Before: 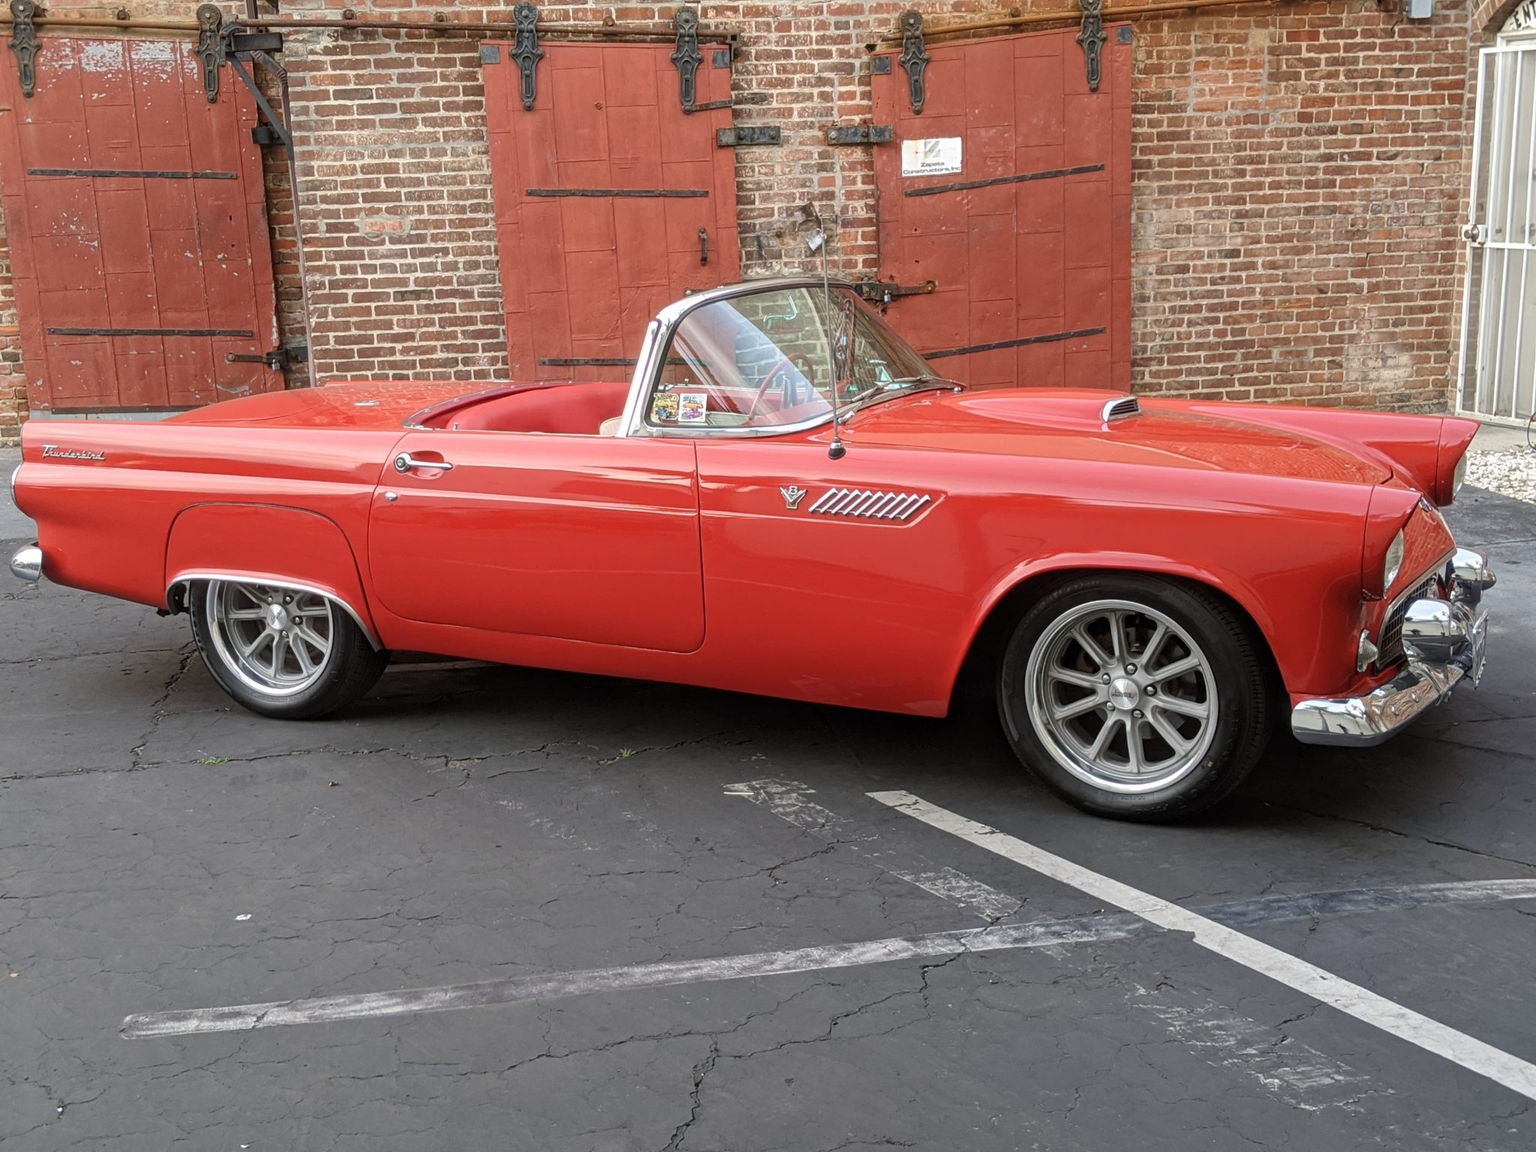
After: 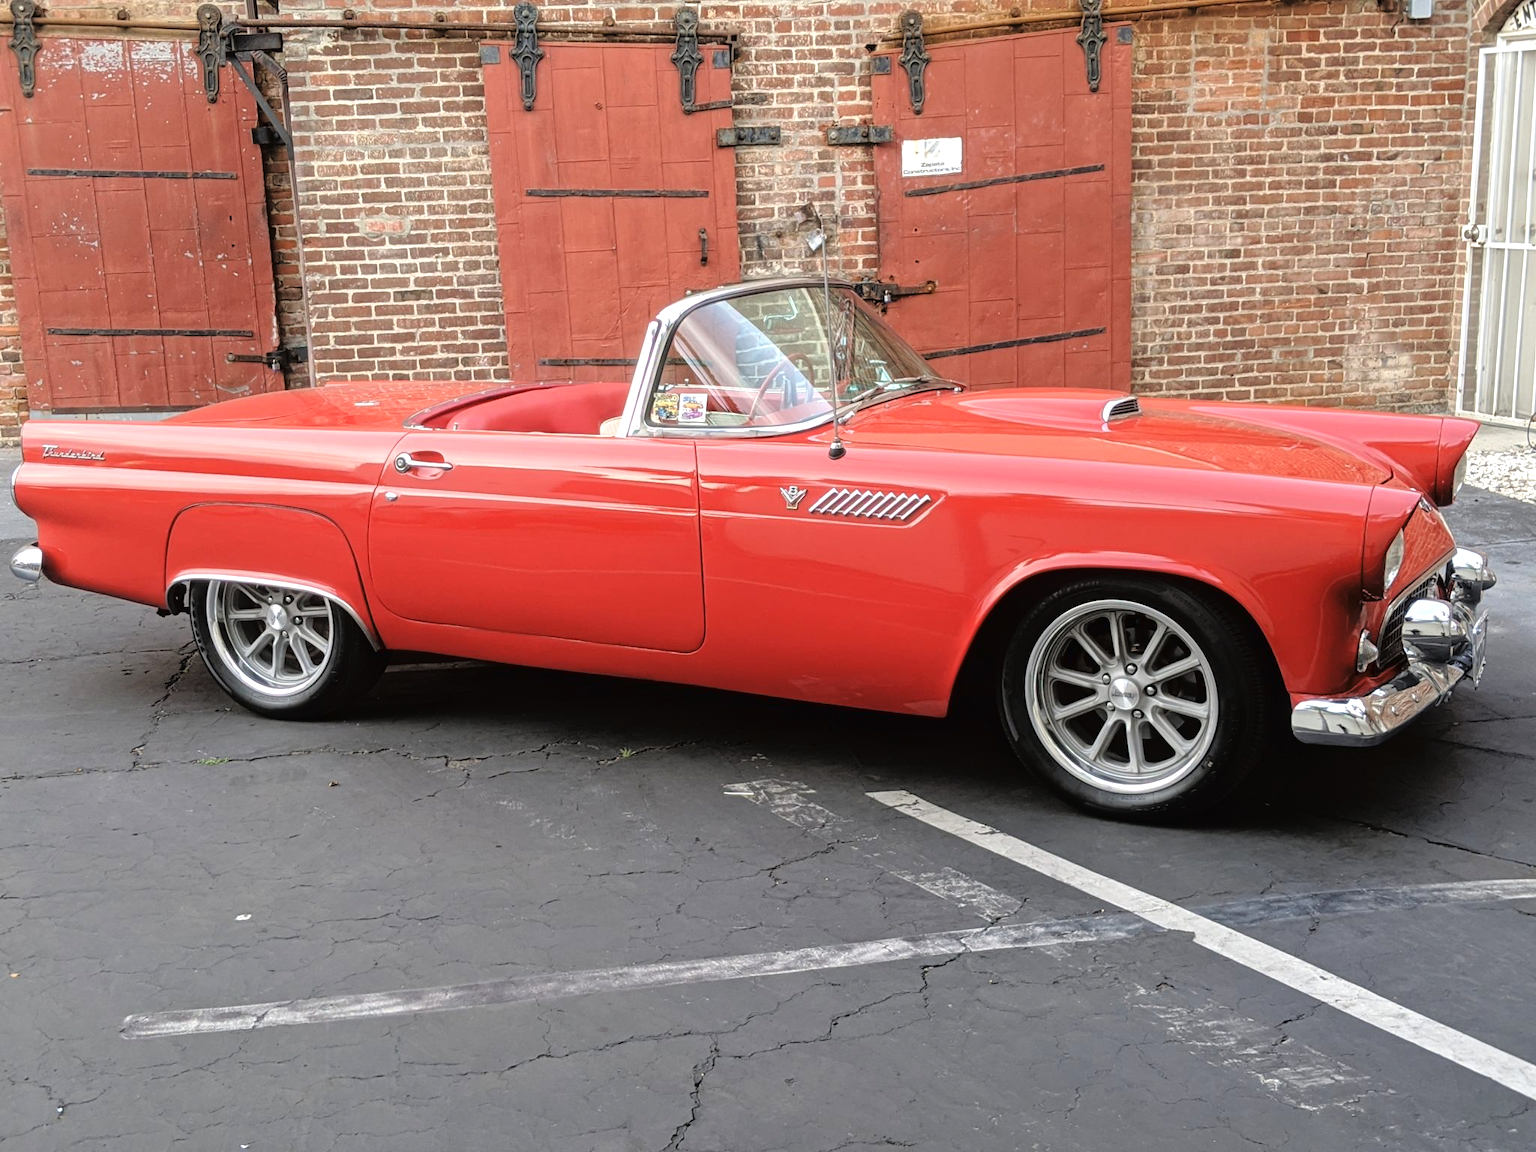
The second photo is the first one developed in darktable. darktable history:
tone curve: curves: ch0 [(0, 0.013) (0.181, 0.074) (0.337, 0.304) (0.498, 0.485) (0.78, 0.742) (0.993, 0.954)]; ch1 [(0, 0) (0.294, 0.184) (0.359, 0.34) (0.362, 0.35) (0.43, 0.41) (0.469, 0.463) (0.495, 0.502) (0.54, 0.563) (0.612, 0.641) (1, 1)]; ch2 [(0, 0) (0.44, 0.437) (0.495, 0.502) (0.524, 0.534) (0.557, 0.56) (0.634, 0.654) (0.728, 0.722) (1, 1)], color space Lab, linked channels, preserve colors none
exposure: exposure 0.523 EV, compensate highlight preservation false
